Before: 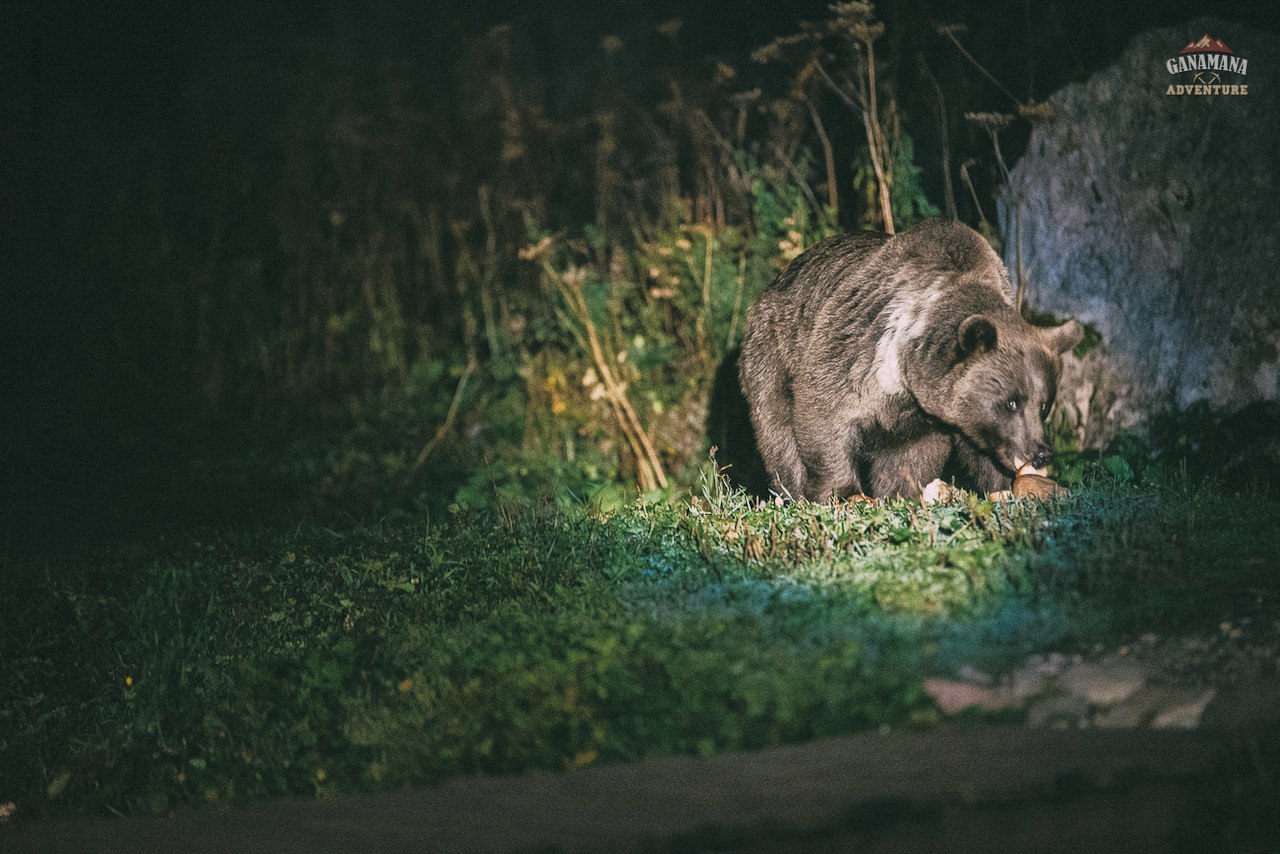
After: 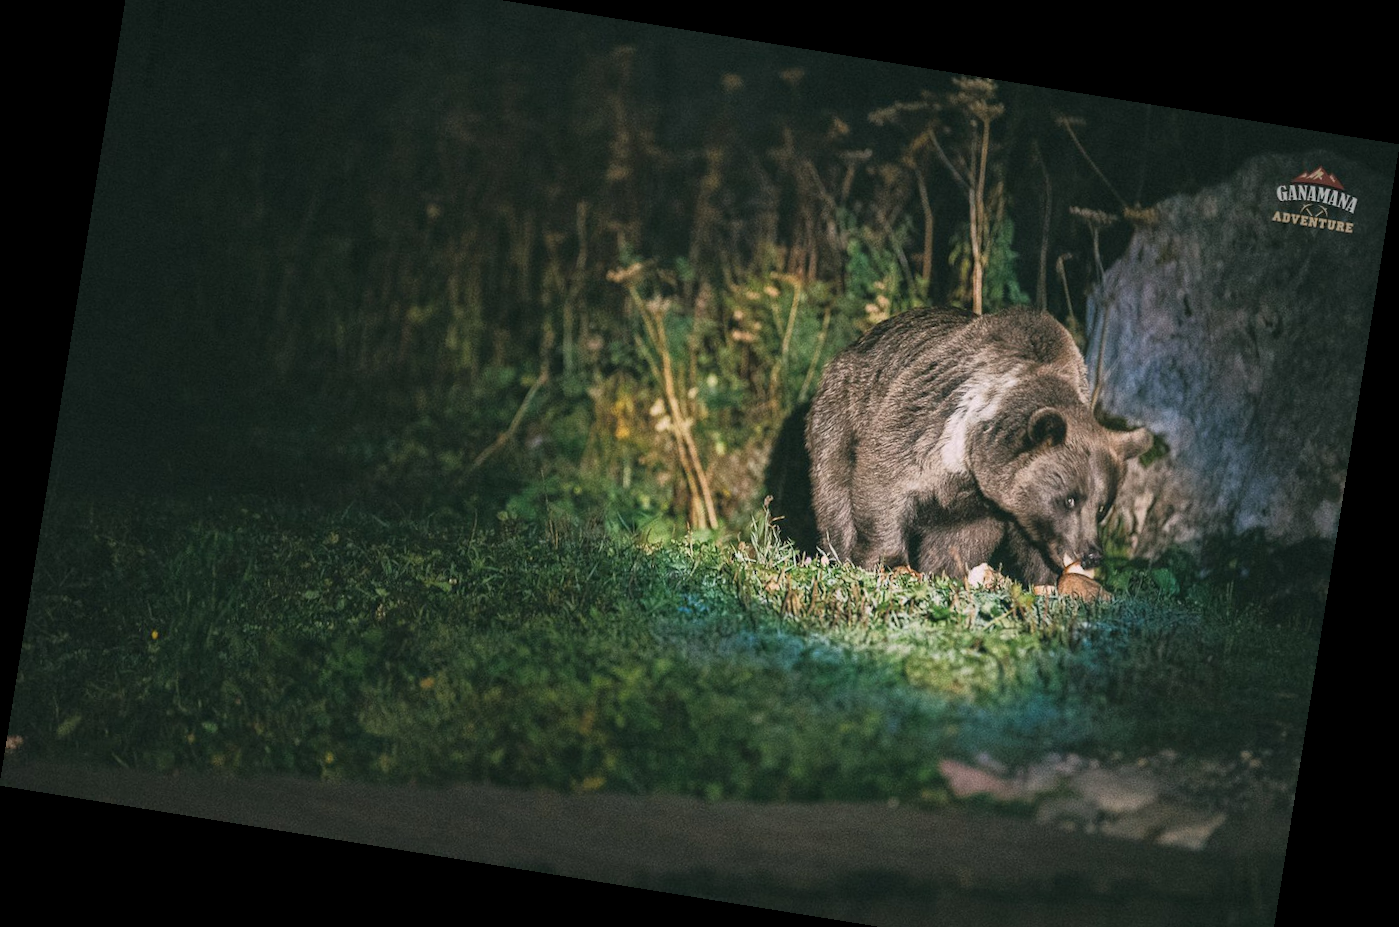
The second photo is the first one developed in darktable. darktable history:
crop and rotate: top 5.609%, bottom 5.609%
rotate and perspective: rotation 9.12°, automatic cropping off
